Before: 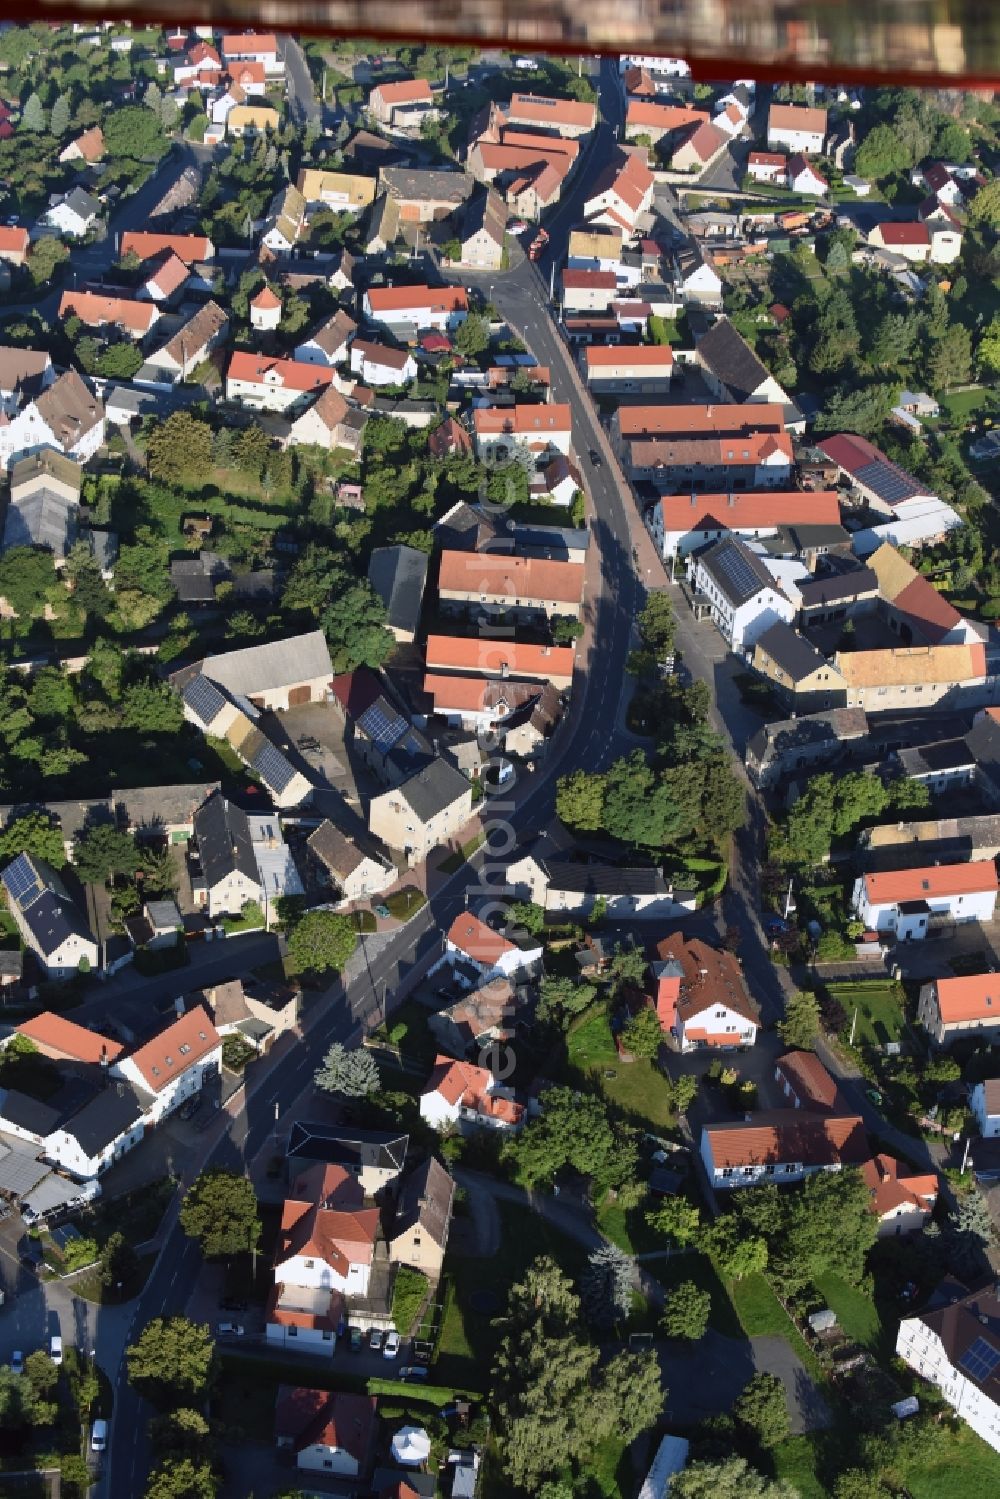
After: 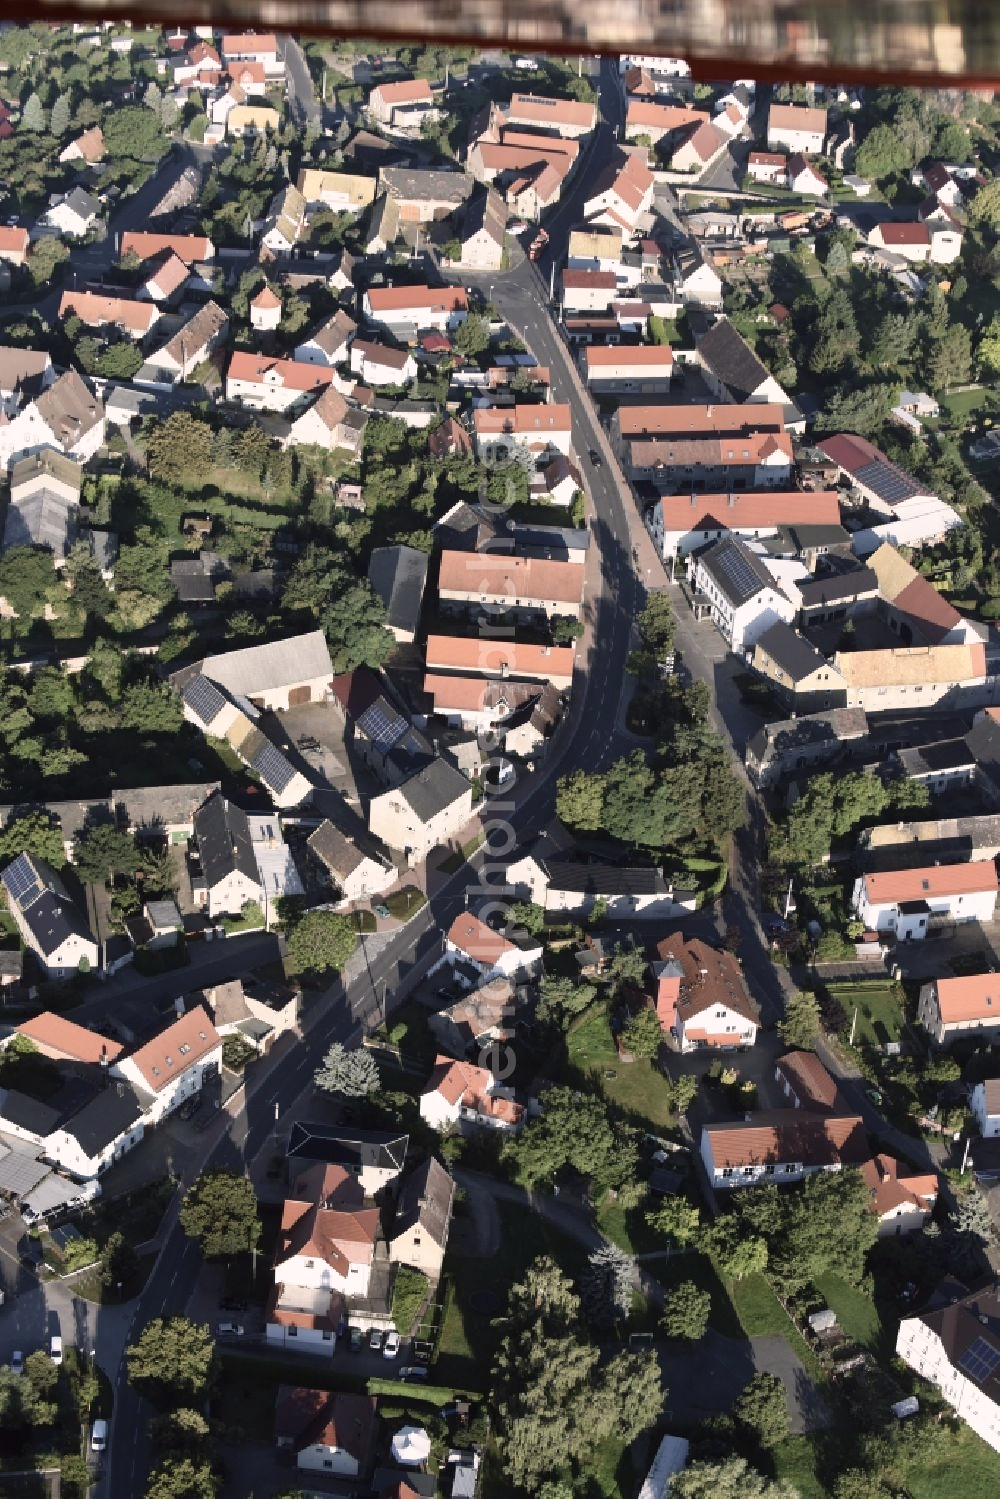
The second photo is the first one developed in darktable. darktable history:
color correction: highlights a* 5.52, highlights b* 5.18, saturation 0.626
contrast brightness saturation: contrast 0.073
base curve: curves: ch0 [(0, 0) (0.666, 0.806) (1, 1)], preserve colors none
